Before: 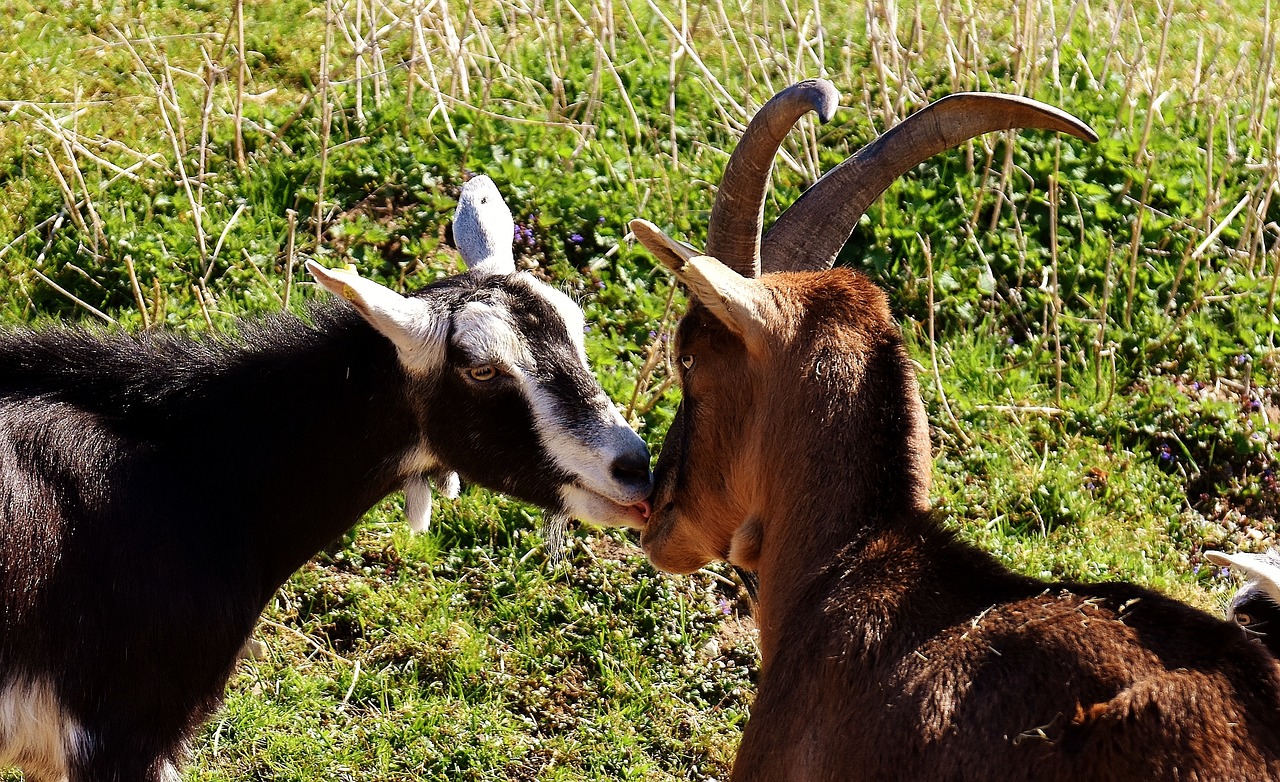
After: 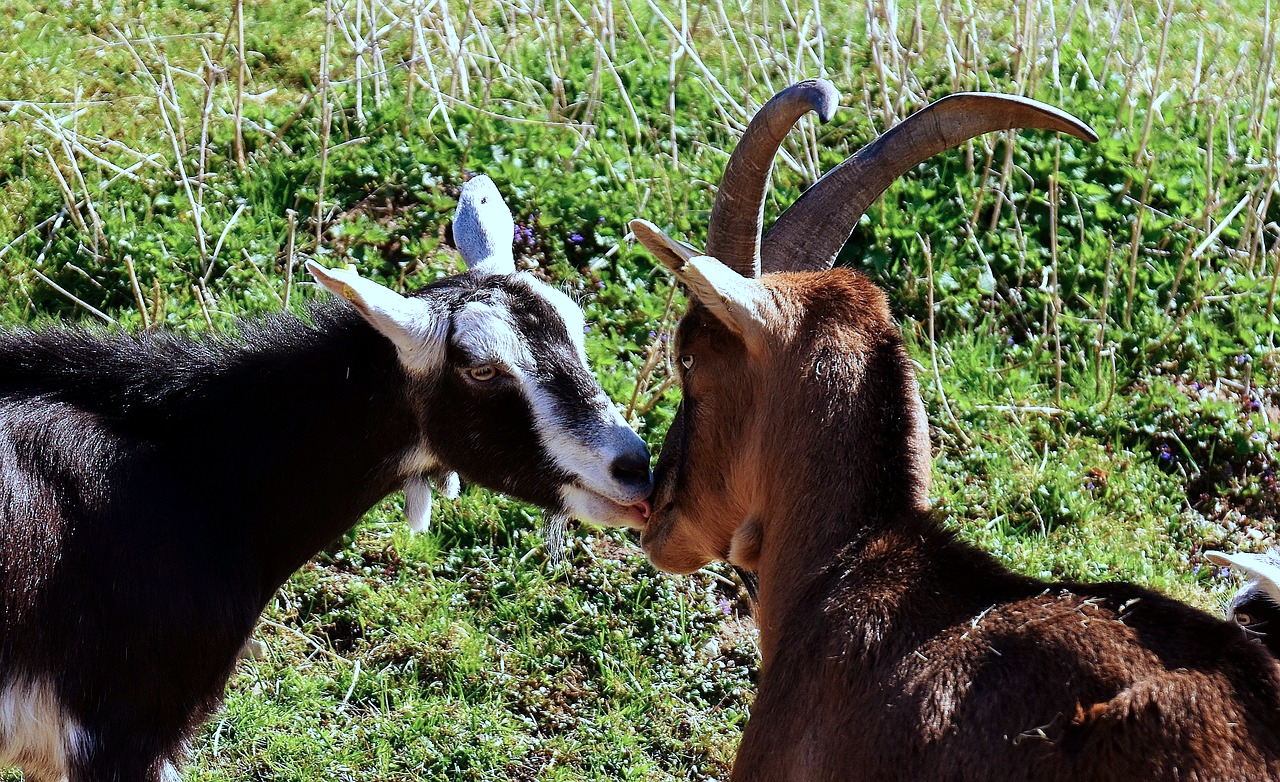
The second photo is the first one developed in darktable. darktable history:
color calibration: illuminant custom, x 0.388, y 0.387, temperature 3828.68 K
